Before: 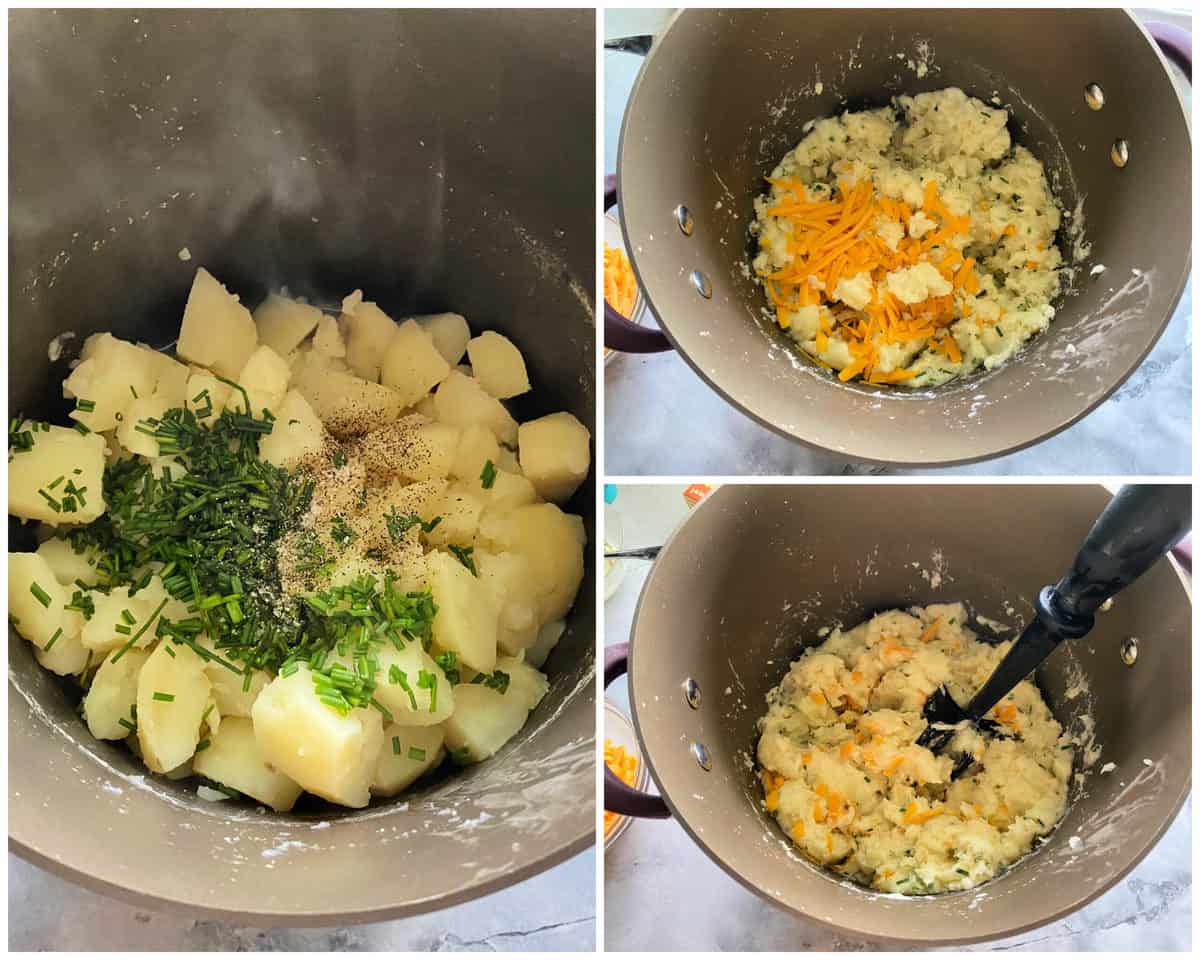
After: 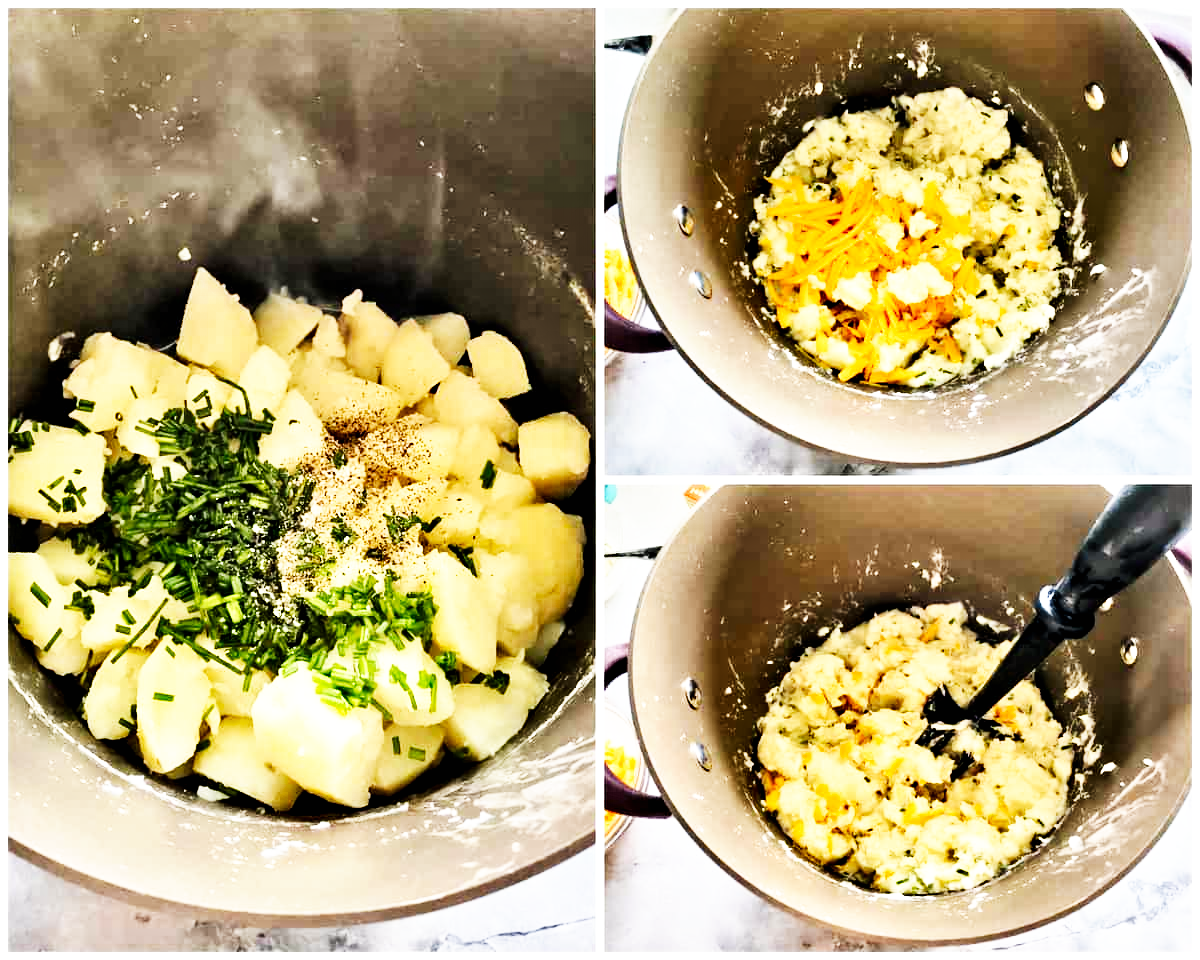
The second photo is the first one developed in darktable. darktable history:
color calibration: x 0.334, y 0.349, temperature 5426 K
contrast equalizer: y [[0.511, 0.558, 0.631, 0.632, 0.559, 0.512], [0.5 ×6], [0.5 ×6], [0 ×6], [0 ×6]]
white balance: red 0.983, blue 1.036
base curve: curves: ch0 [(0, 0) (0.007, 0.004) (0.027, 0.03) (0.046, 0.07) (0.207, 0.54) (0.442, 0.872) (0.673, 0.972) (1, 1)], preserve colors none
